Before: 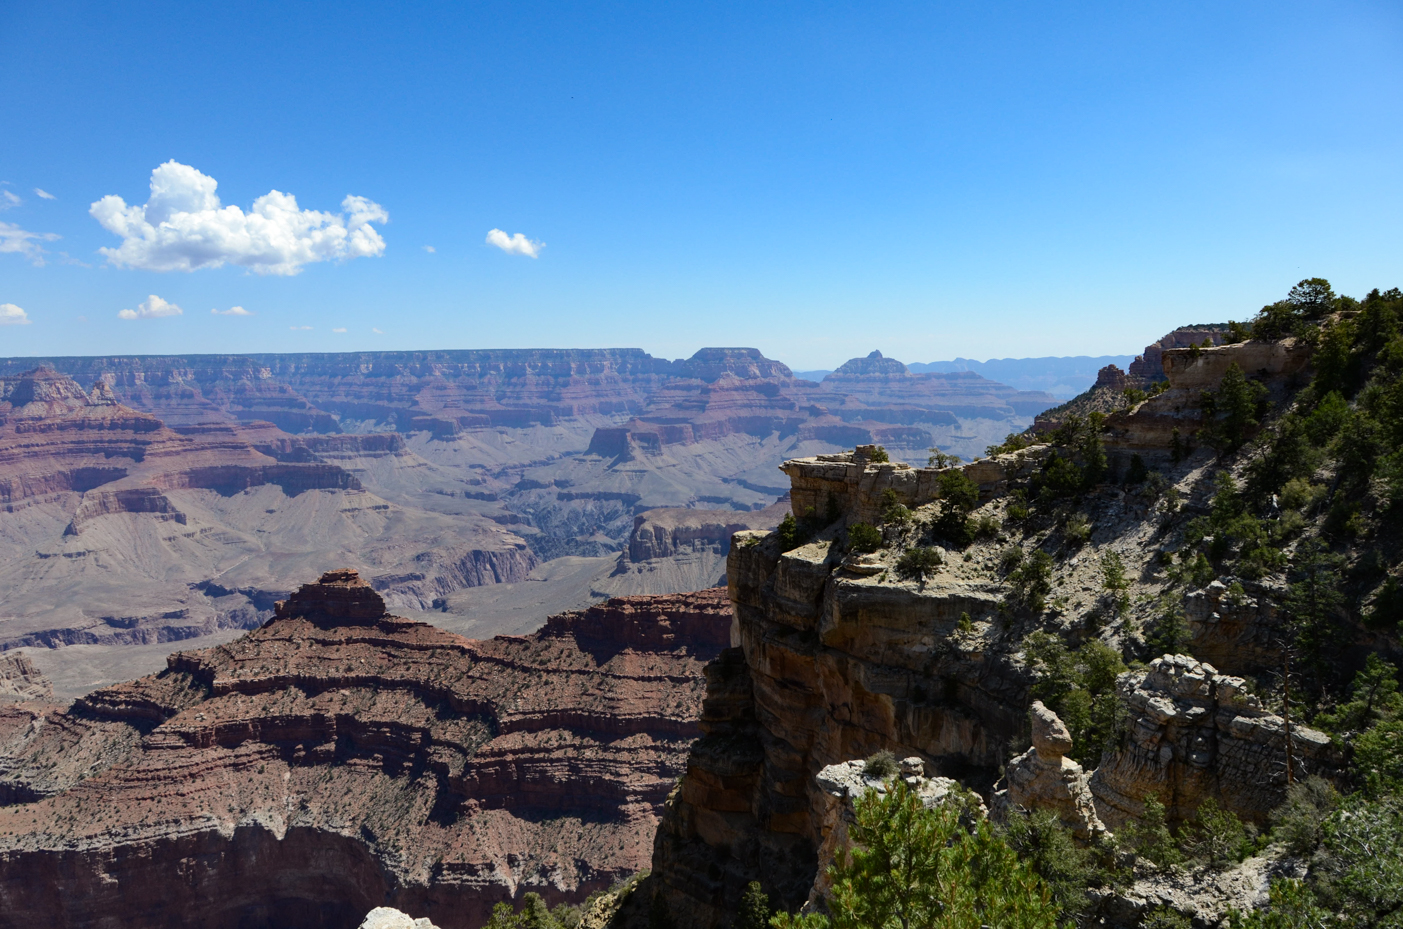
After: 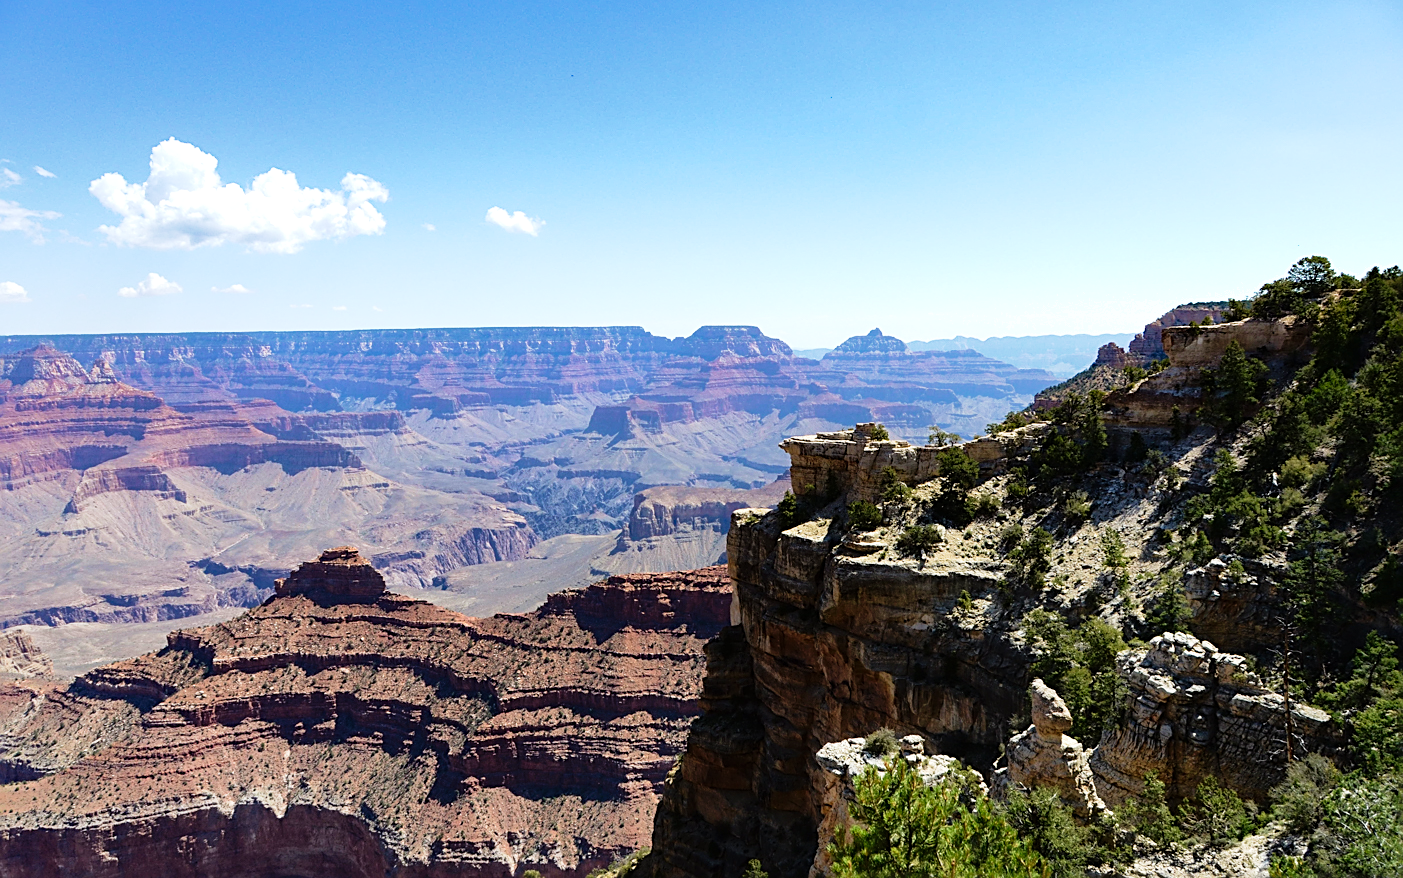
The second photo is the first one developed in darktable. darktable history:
crop and rotate: top 2.38%, bottom 3.033%
tone equalizer: -8 EV -0.74 EV, -7 EV -0.694 EV, -6 EV -0.601 EV, -5 EV -0.413 EV, -3 EV 0.386 EV, -2 EV 0.6 EV, -1 EV 0.685 EV, +0 EV 0.728 EV
tone curve: curves: ch0 [(0, 0) (0.091, 0.077) (0.517, 0.574) (0.745, 0.82) (0.844, 0.908) (0.909, 0.942) (1, 0.973)]; ch1 [(0, 0) (0.437, 0.404) (0.5, 0.5) (0.534, 0.546) (0.58, 0.603) (0.616, 0.649) (1, 1)]; ch2 [(0, 0) (0.442, 0.415) (0.5, 0.5) (0.535, 0.547) (0.585, 0.62) (1, 1)], preserve colors none
sharpen: on, module defaults
shadows and highlights: on, module defaults
exposure: compensate highlight preservation false
velvia: on, module defaults
